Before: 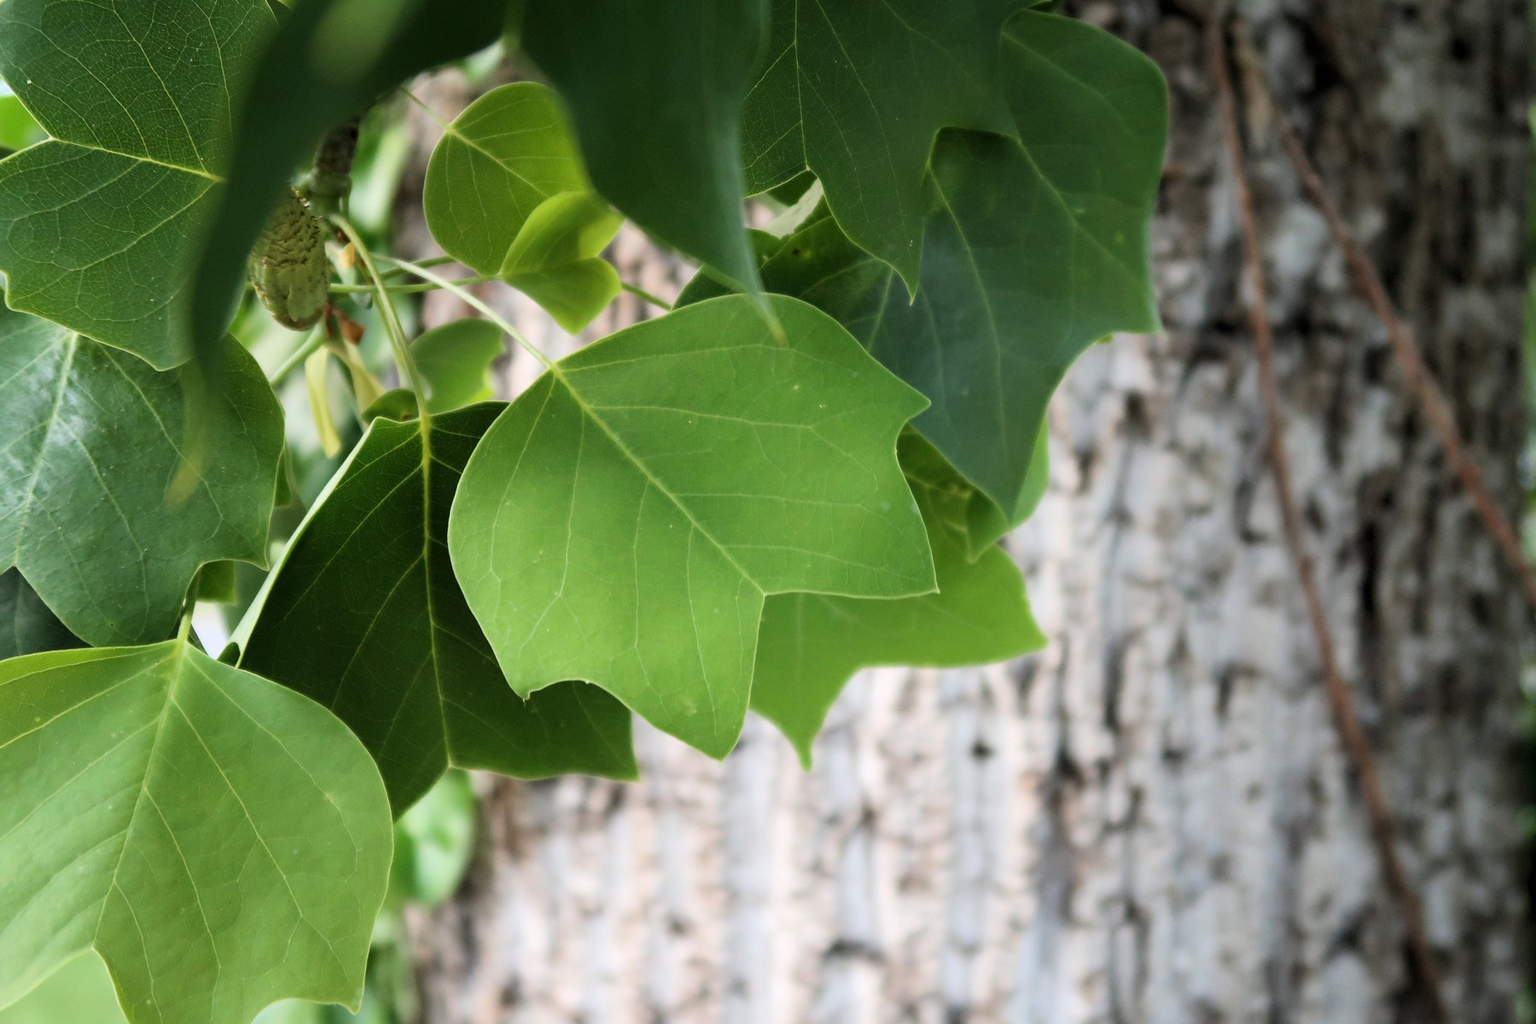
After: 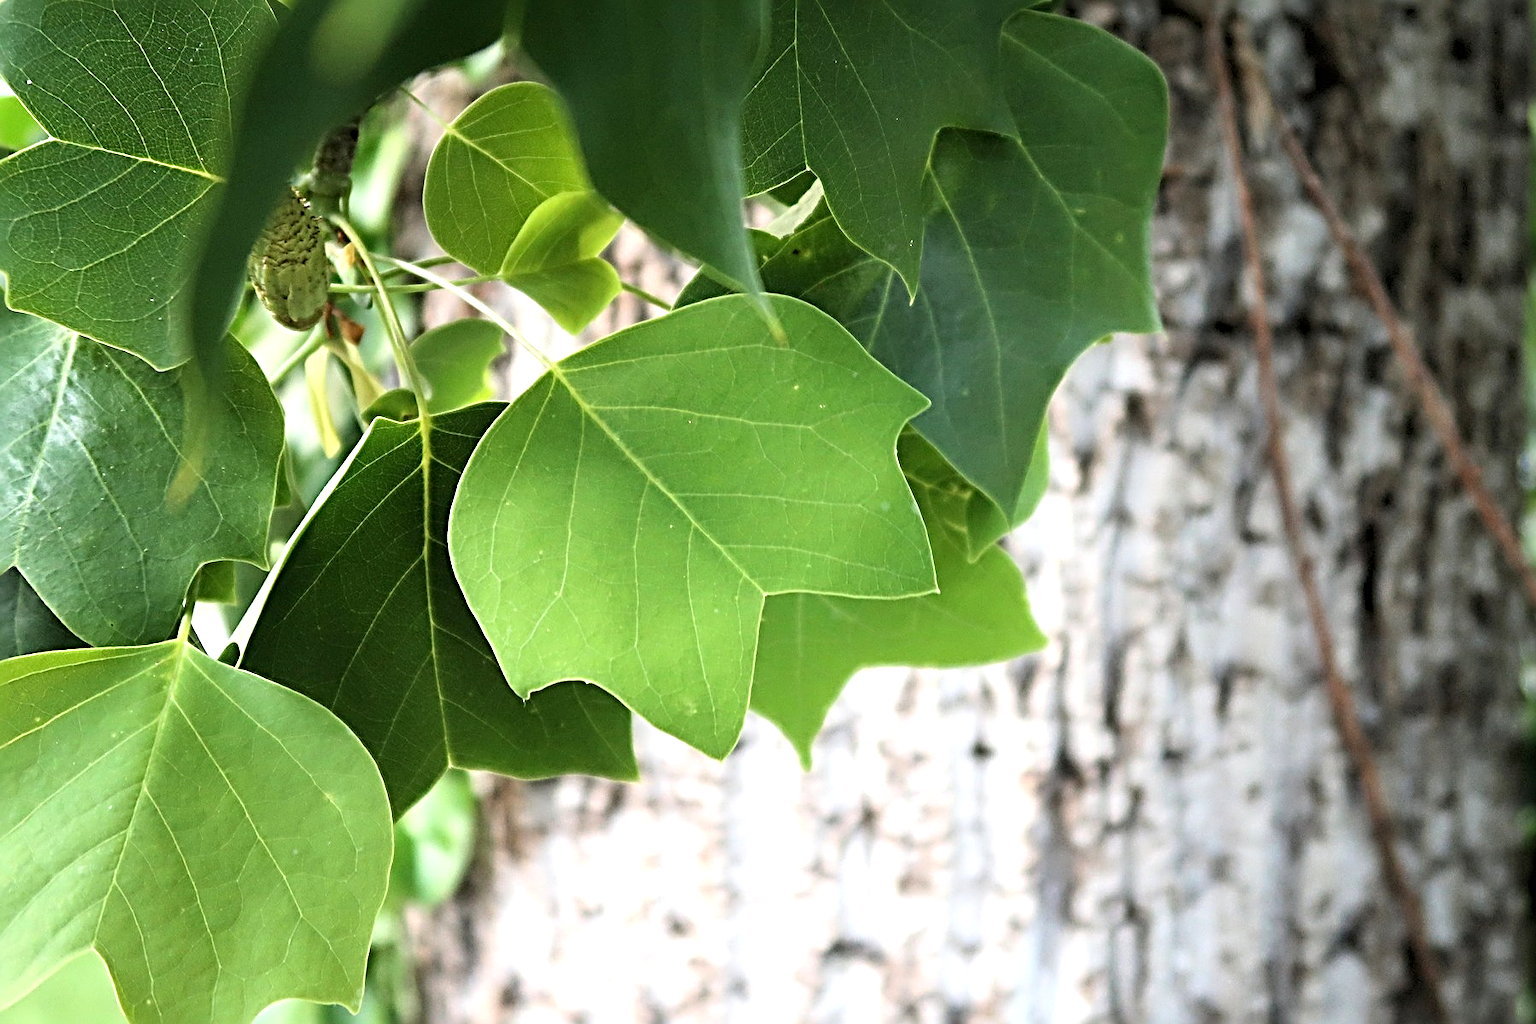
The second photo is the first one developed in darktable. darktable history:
sharpen: radius 3.69, amount 0.928
exposure: exposure 0.6 EV, compensate highlight preservation false
